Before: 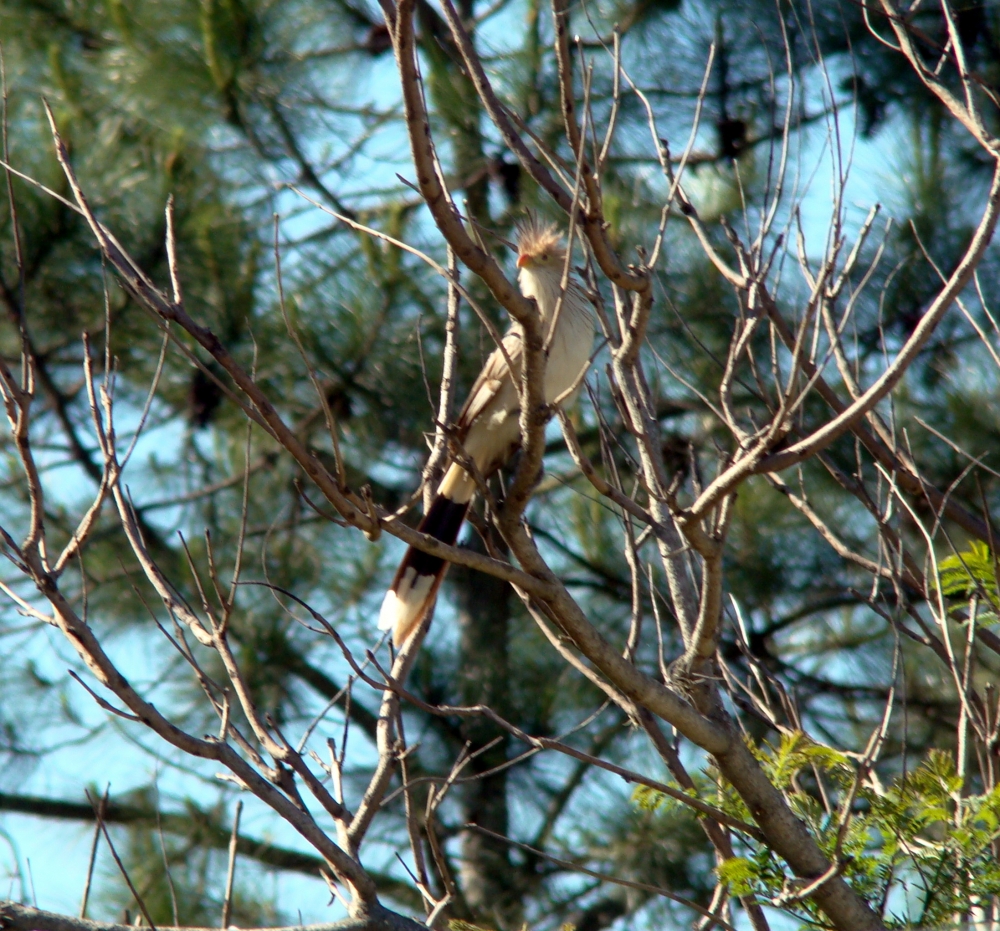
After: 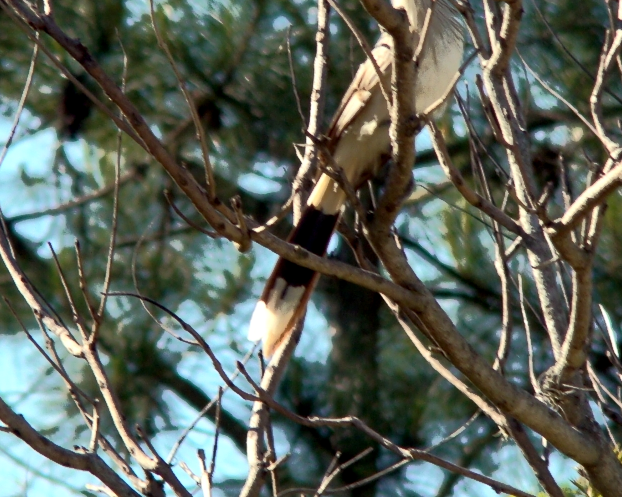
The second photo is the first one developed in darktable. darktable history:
local contrast: highlights 105%, shadows 98%, detail 119%, midtone range 0.2
crop: left 13.058%, top 31.054%, right 24.679%, bottom 15.502%
tone curve: curves: ch0 [(0, 0) (0.003, 0.003) (0.011, 0.011) (0.025, 0.024) (0.044, 0.043) (0.069, 0.067) (0.1, 0.096) (0.136, 0.131) (0.177, 0.171) (0.224, 0.216) (0.277, 0.267) (0.335, 0.323) (0.399, 0.384) (0.468, 0.451) (0.543, 0.678) (0.623, 0.734) (0.709, 0.795) (0.801, 0.859) (0.898, 0.928) (1, 1)], color space Lab, independent channels, preserve colors none
